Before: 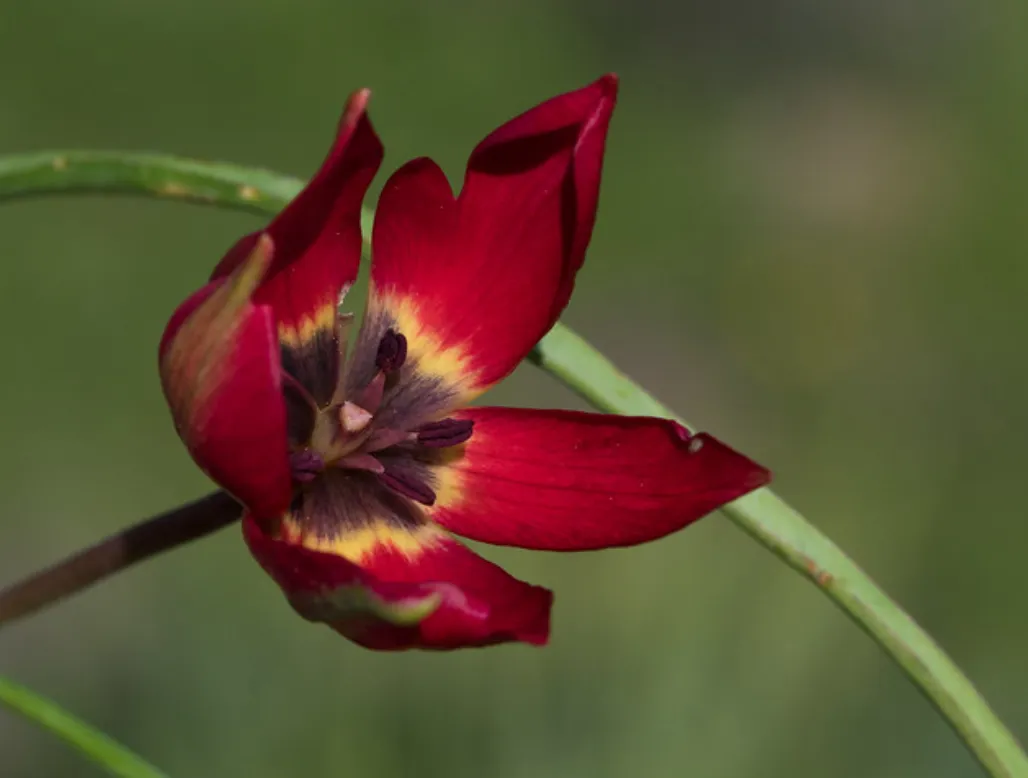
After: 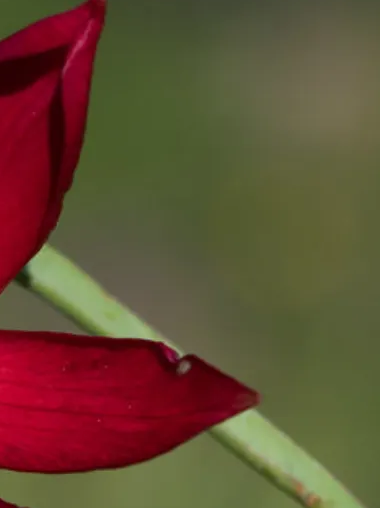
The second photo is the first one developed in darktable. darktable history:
crop and rotate: left 49.826%, top 10.107%, right 13.143%, bottom 24.55%
